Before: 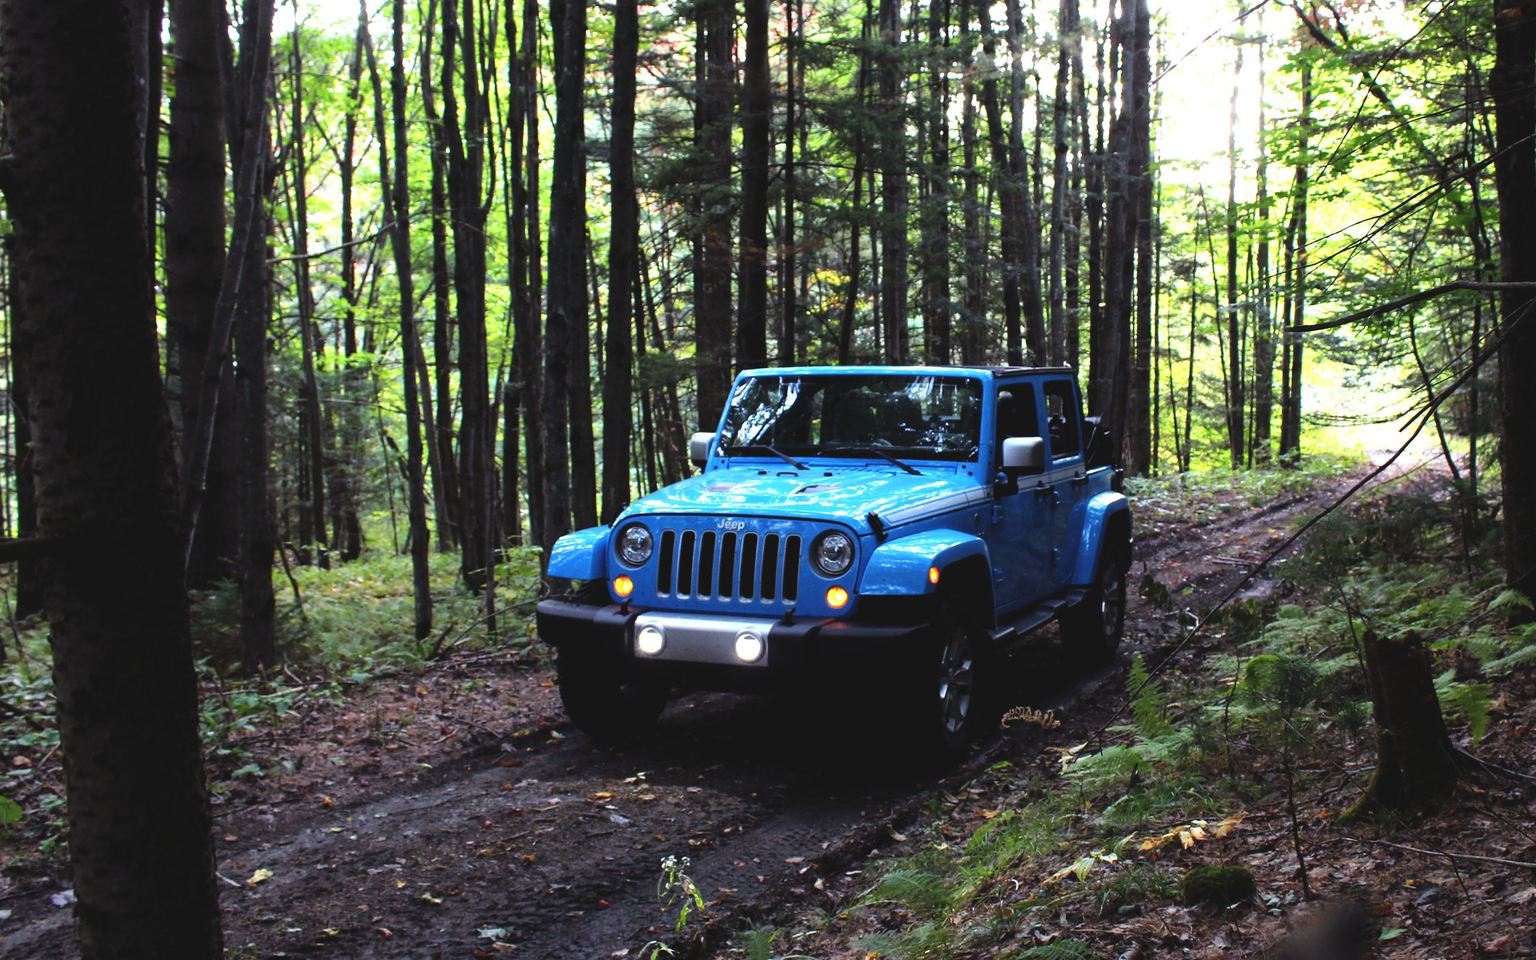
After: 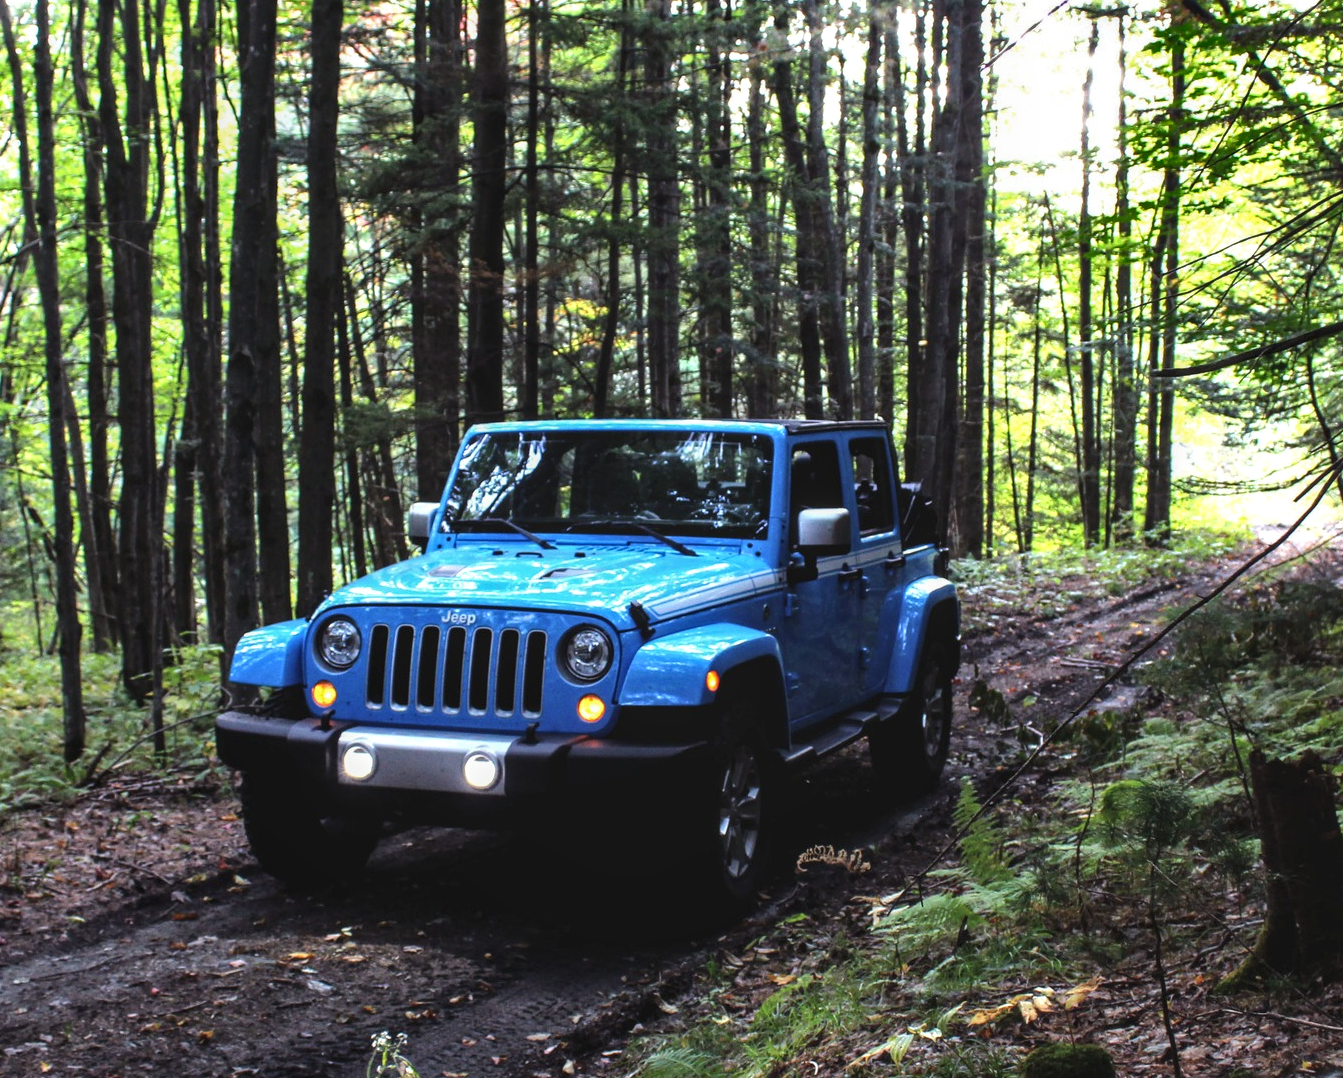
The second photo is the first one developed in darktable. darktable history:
crop and rotate: left 23.739%, top 3.174%, right 6.305%, bottom 6.973%
shadows and highlights: shadows 24.32, highlights -78.87, highlights color adjustment 41.27%, soften with gaussian
local contrast: detail 130%
